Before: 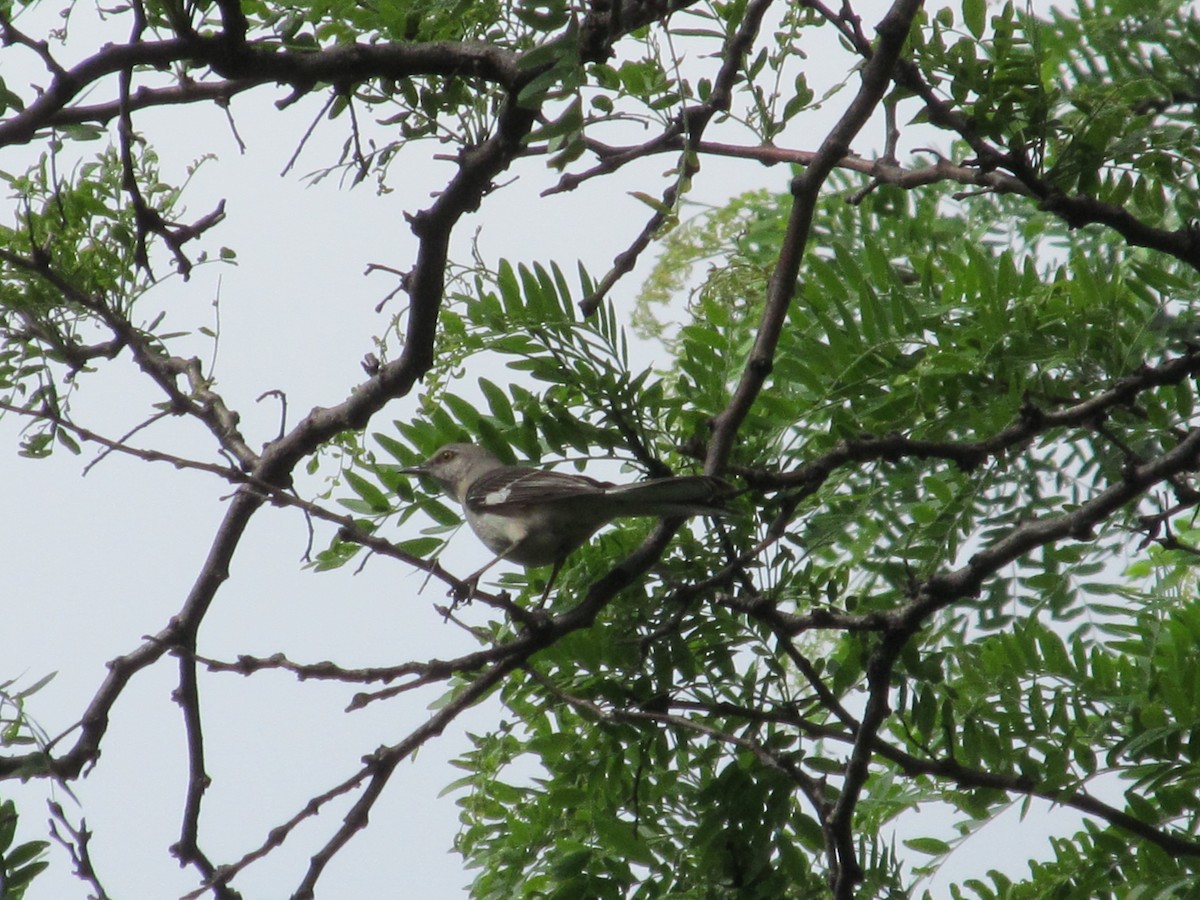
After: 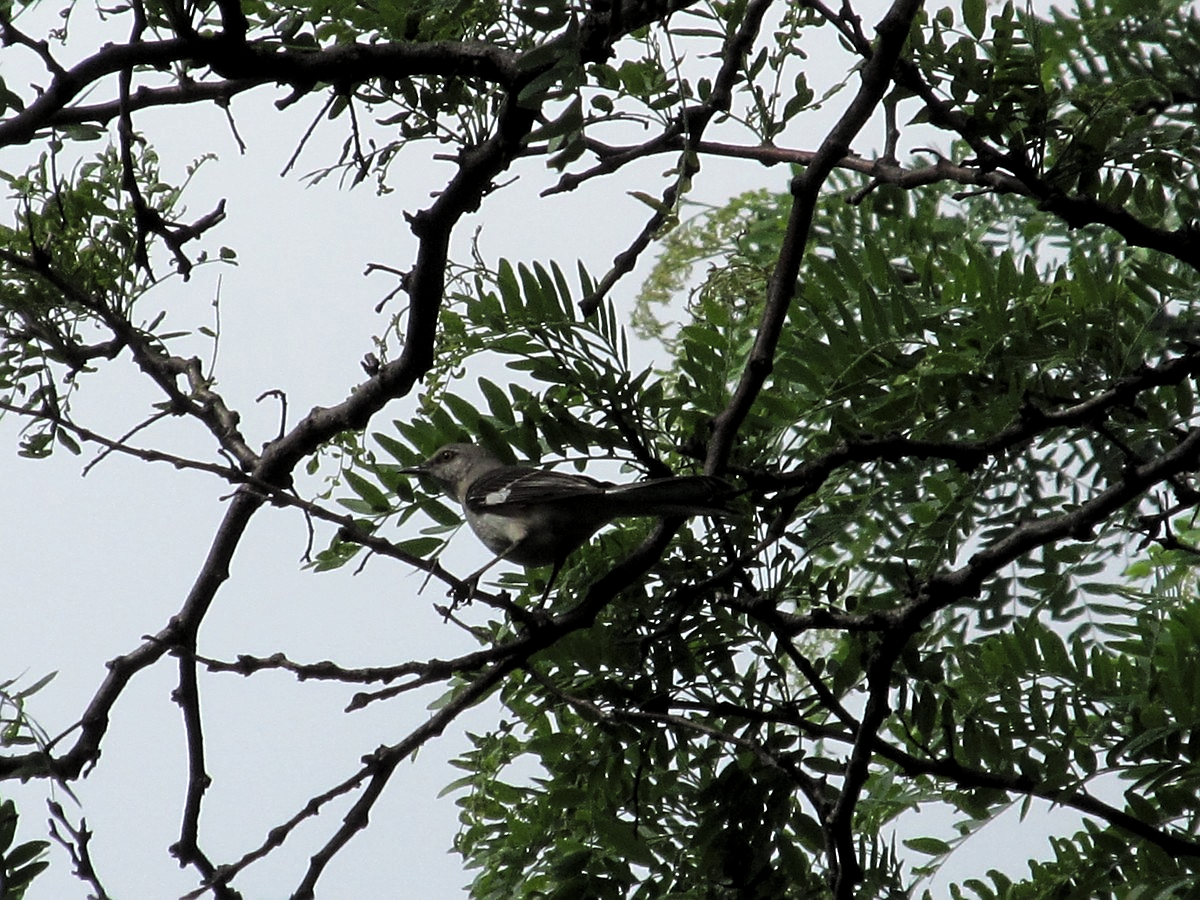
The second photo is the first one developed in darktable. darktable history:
sharpen: on, module defaults
levels: levels [0.101, 0.578, 0.953]
